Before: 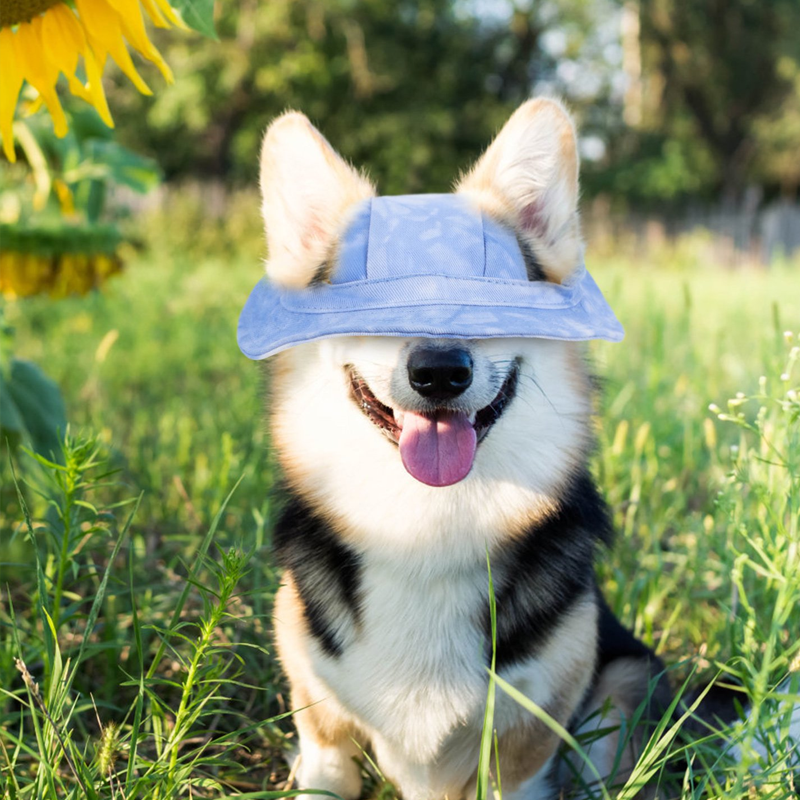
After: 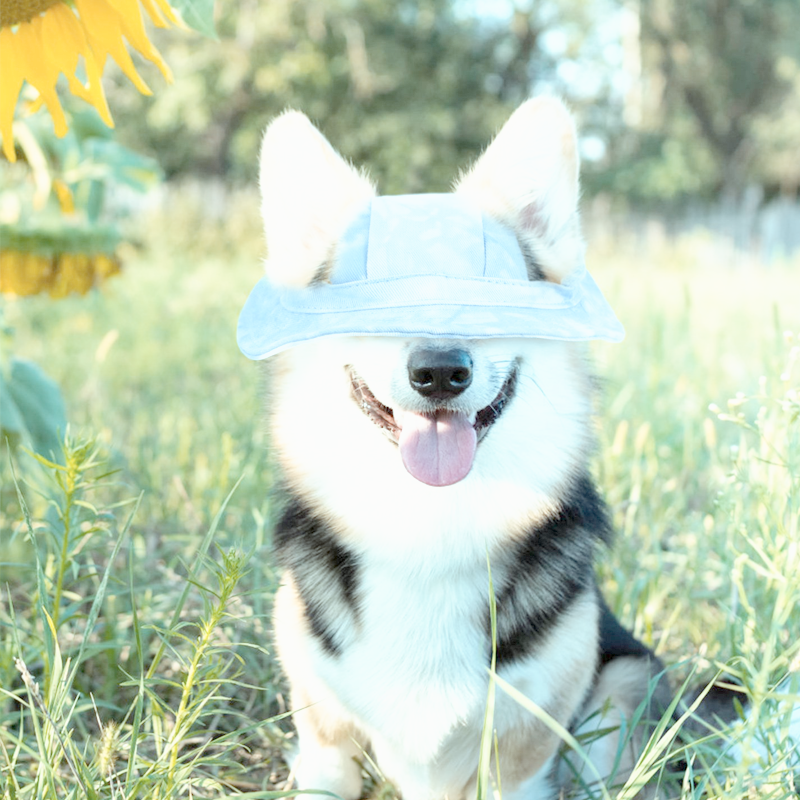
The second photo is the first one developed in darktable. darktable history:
tone curve: curves: ch0 [(0, 0) (0.003, 0.002) (0.011, 0.009) (0.025, 0.021) (0.044, 0.037) (0.069, 0.058) (0.1, 0.083) (0.136, 0.122) (0.177, 0.165) (0.224, 0.216) (0.277, 0.277) (0.335, 0.344) (0.399, 0.418) (0.468, 0.499) (0.543, 0.586) (0.623, 0.679) (0.709, 0.779) (0.801, 0.877) (0.898, 0.977) (1, 1)], preserve colors none
color look up table: target L [88.35, 79.37, 67.91, 63.47, 52.11, 37.34, 198.03, 92.36, 90.31, 77.66, 74.2, 80.15, 68.15, 67.08, 66.85, 59.32, 52.97, 55.94, 52, 41.59, 33.15, 85.83, 80.71, 80.59, 74.83, 68, 58.13, 55.32, 55.86, 56.21, 49.24, 39.44, 29.35, 25.72, 27.12, 20.85, 17.67, 13.76, 11.77, 81.36, 81.87, 80.84, 80.93, 81.09, 81.18, 71.65, 65.63, 54.63, 49.88], target a [-7.047, -6.943, -18.18, -44, -37.95, -10.91, 0, -0.001, -8.111, 7.802, 6.766, -3.417, 28.46, 19.76, 9.687, 31.12, 39.48, 34.34, 36, 36.8, 11.69, -7.662, -3.63, -7.204, -6.254, -5.774, -0.327, 30.35, 16.47, -9.484, -2.86, 6.977, -1.276, 12.43, 11.61, -1.176, -0.378, -0.099, -0.291, -8.849, -12.72, -9.136, -8.737, -10.93, -9.939, -31.94, -28.09, -21.21, -9.687], target b [-2.798, -2.958, 40.1, 15.6, 20.29, 16.16, 0.001, 0.005, -2.993, 57.5, 55.01, -2.358, 50.18, 52.57, 10.07, 48.09, 28.44, 4.099, 20.62, 28.41, 14.04, -3.679, -3.012, -2.915, -2.811, -2.004, -18.53, -4.275, -18.82, -38.19, -0.463, -35.93, -0.878, -10.01, -35.64, 0.186, -0.941, 0.003, 1.078, -4.645, -7.38, -5.239, -5.141, -6.009, -8.132, -8.574, -27.24, -25.75, -19.97], num patches 49
